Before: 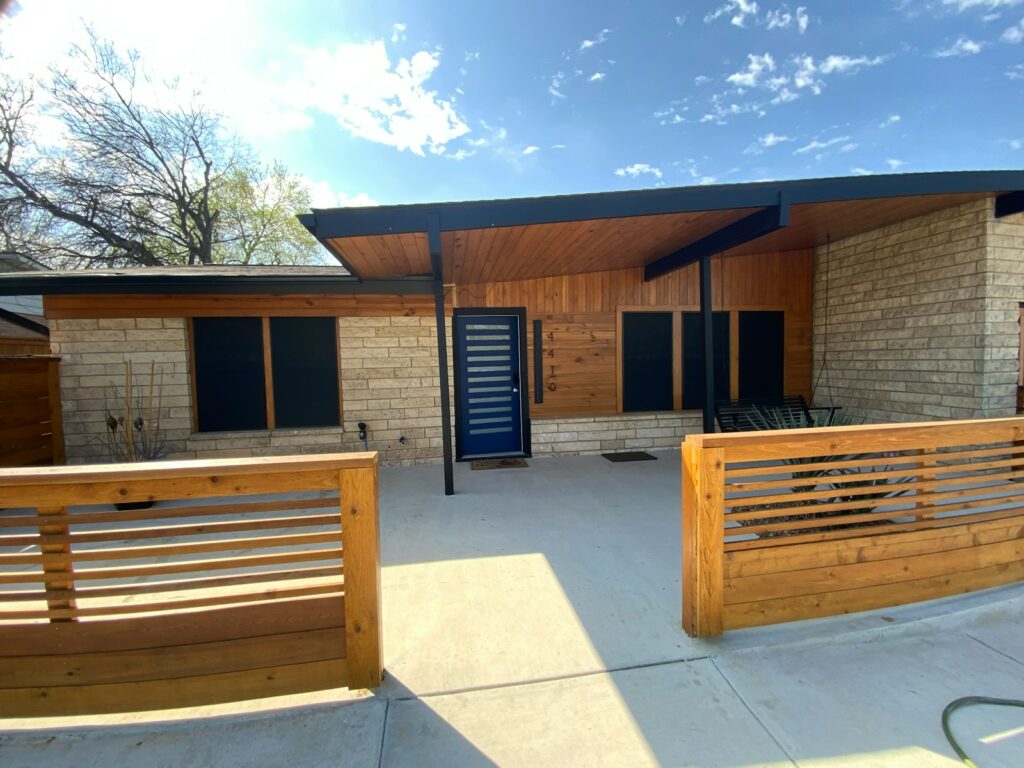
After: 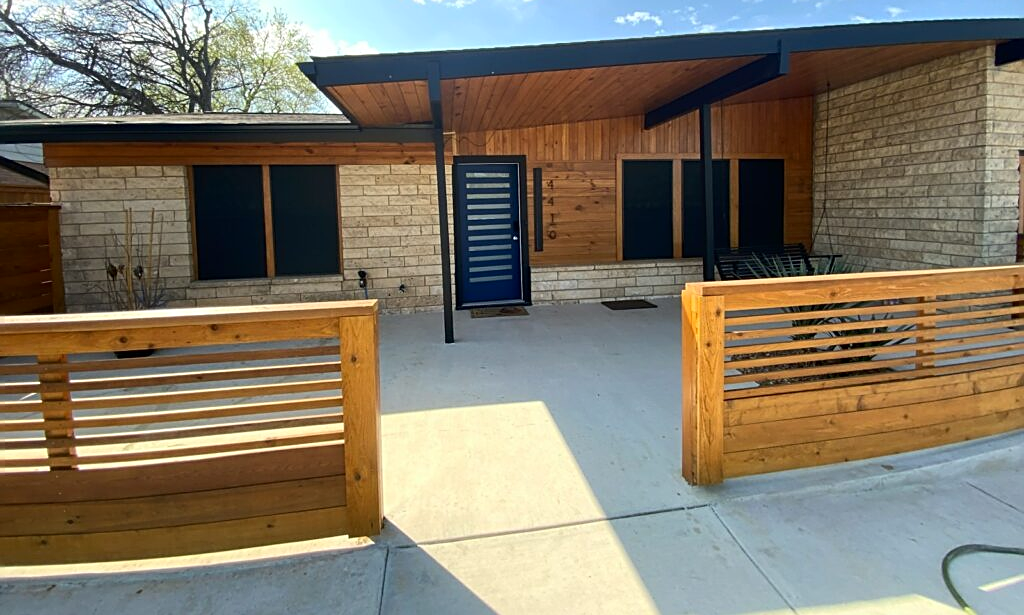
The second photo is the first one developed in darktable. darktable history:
crop and rotate: top 19.792%
sharpen: on, module defaults
contrast brightness saturation: contrast 0.104, brightness 0.011, saturation 0.017
